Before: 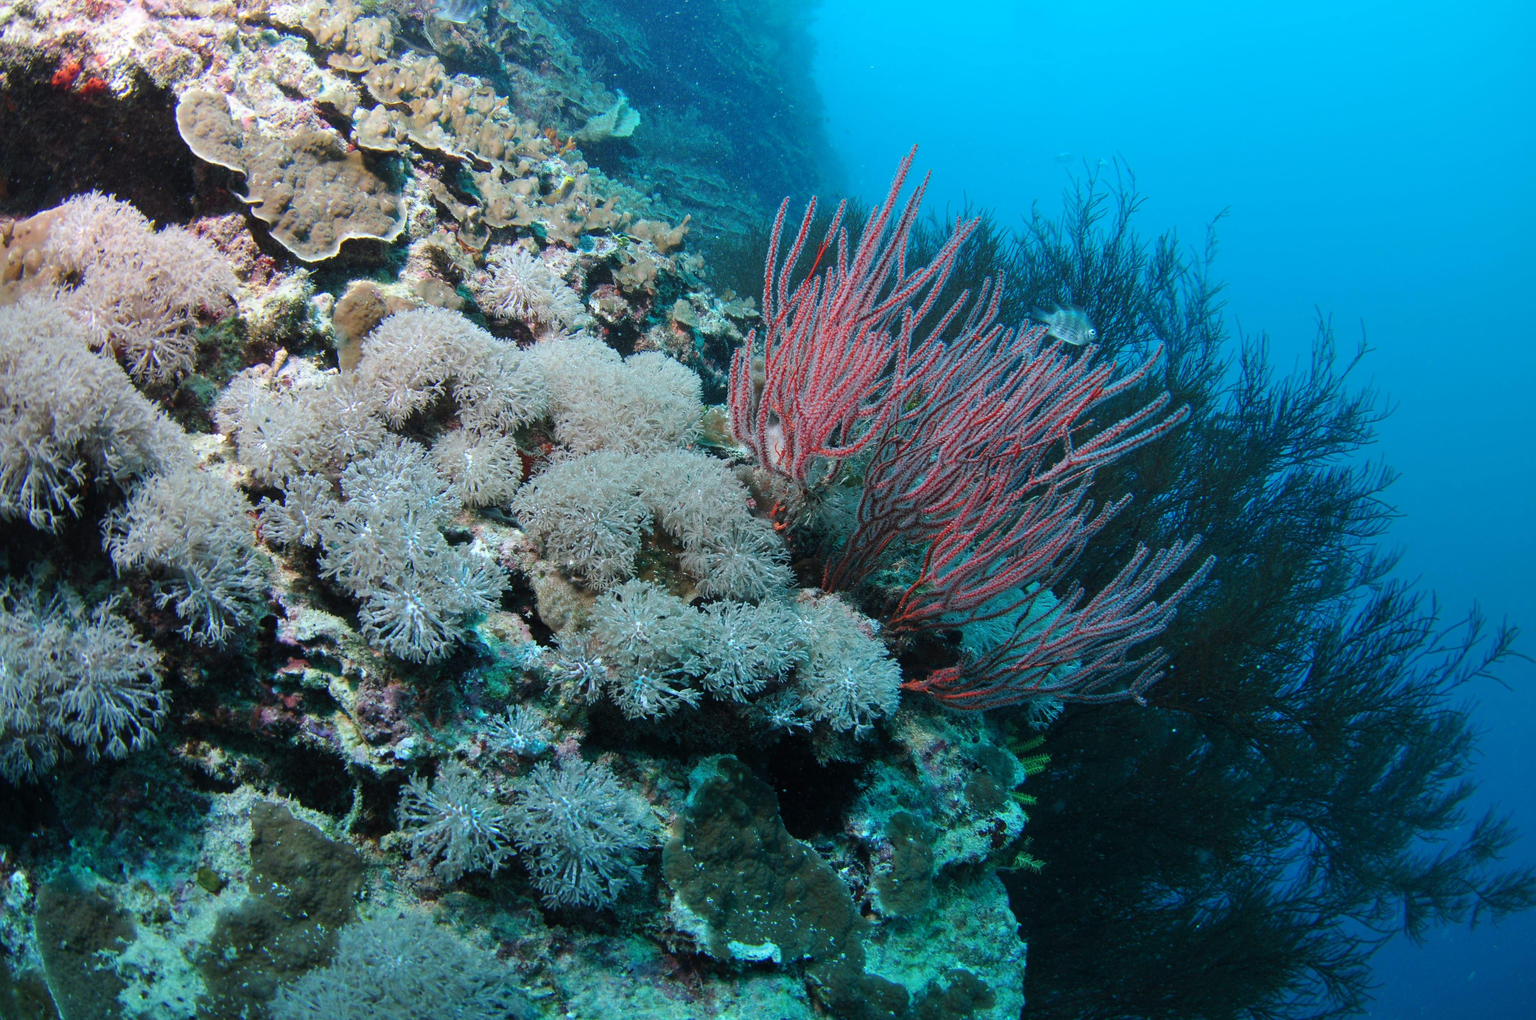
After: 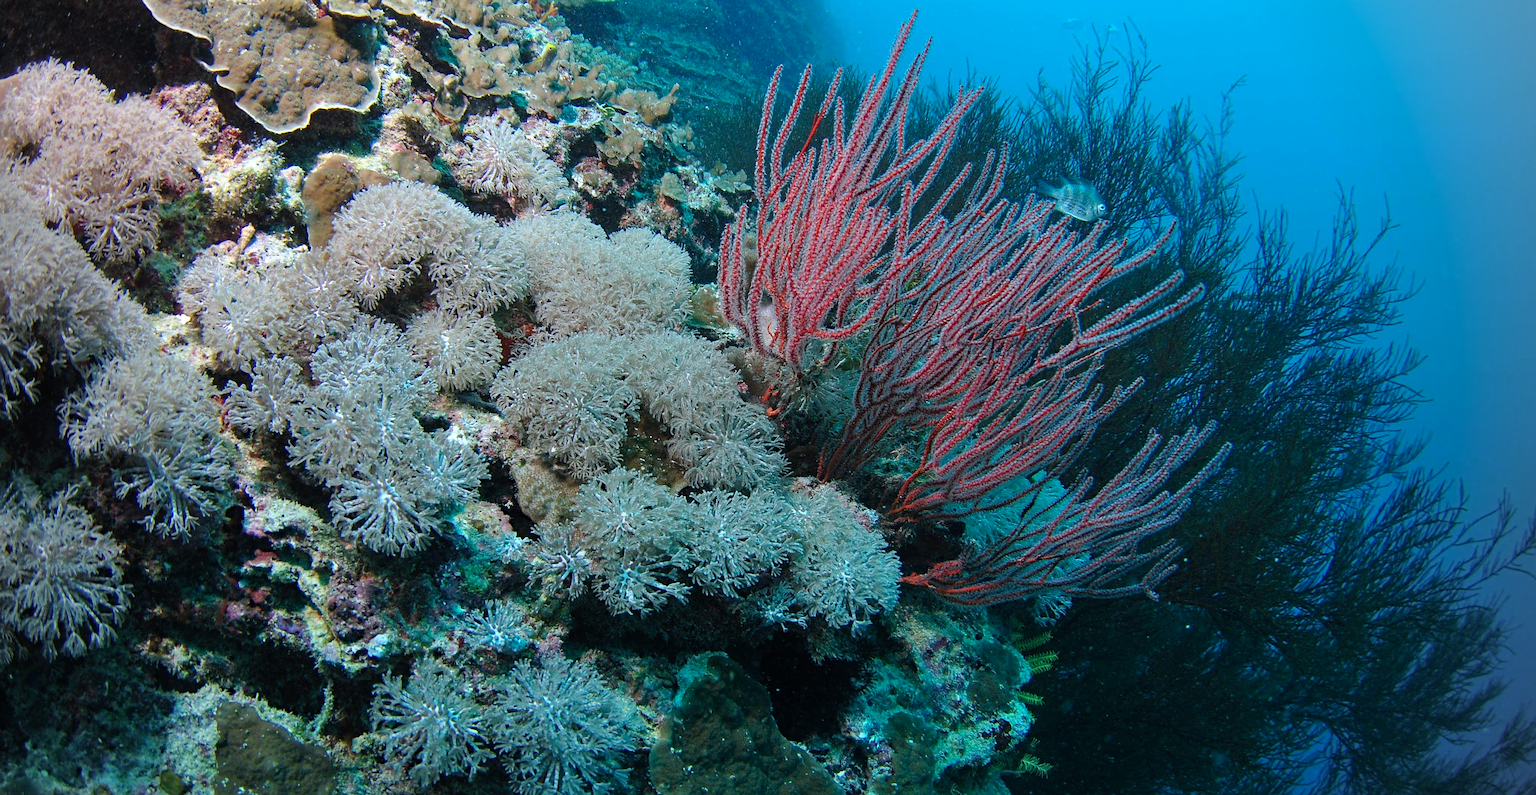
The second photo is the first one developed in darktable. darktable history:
crop and rotate: left 2.991%, top 13.302%, right 1.981%, bottom 12.636%
vignetting: unbound false
haze removal: strength 0.29, distance 0.25, compatibility mode true, adaptive false
sharpen: on, module defaults
